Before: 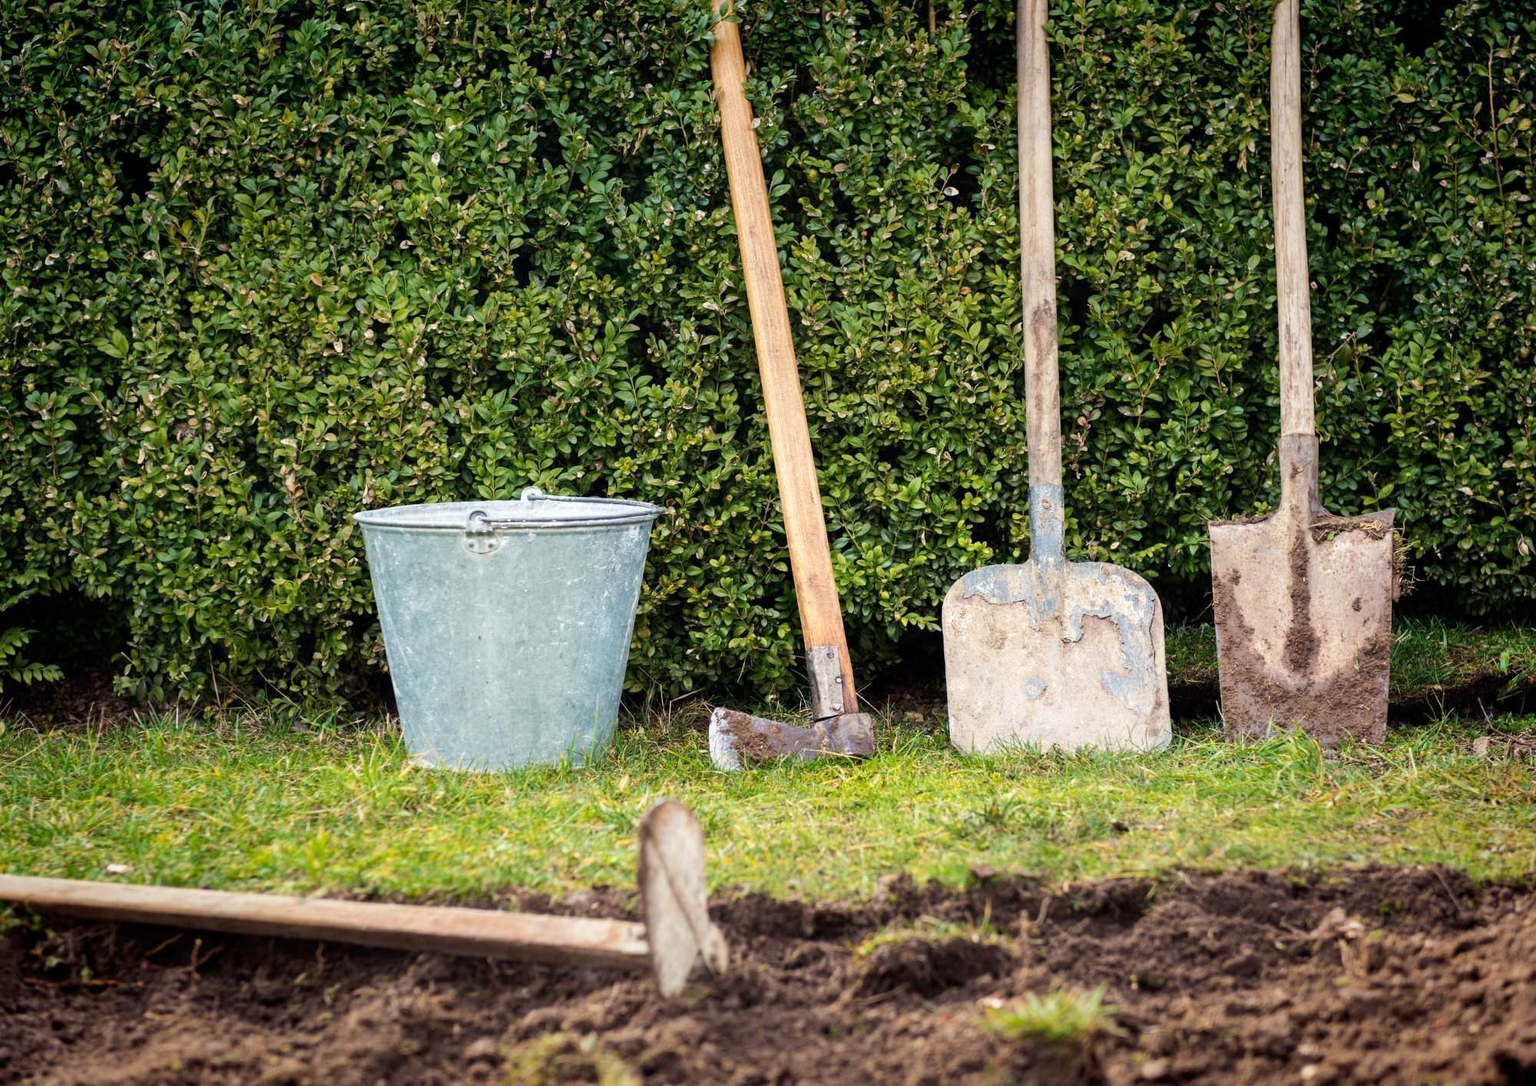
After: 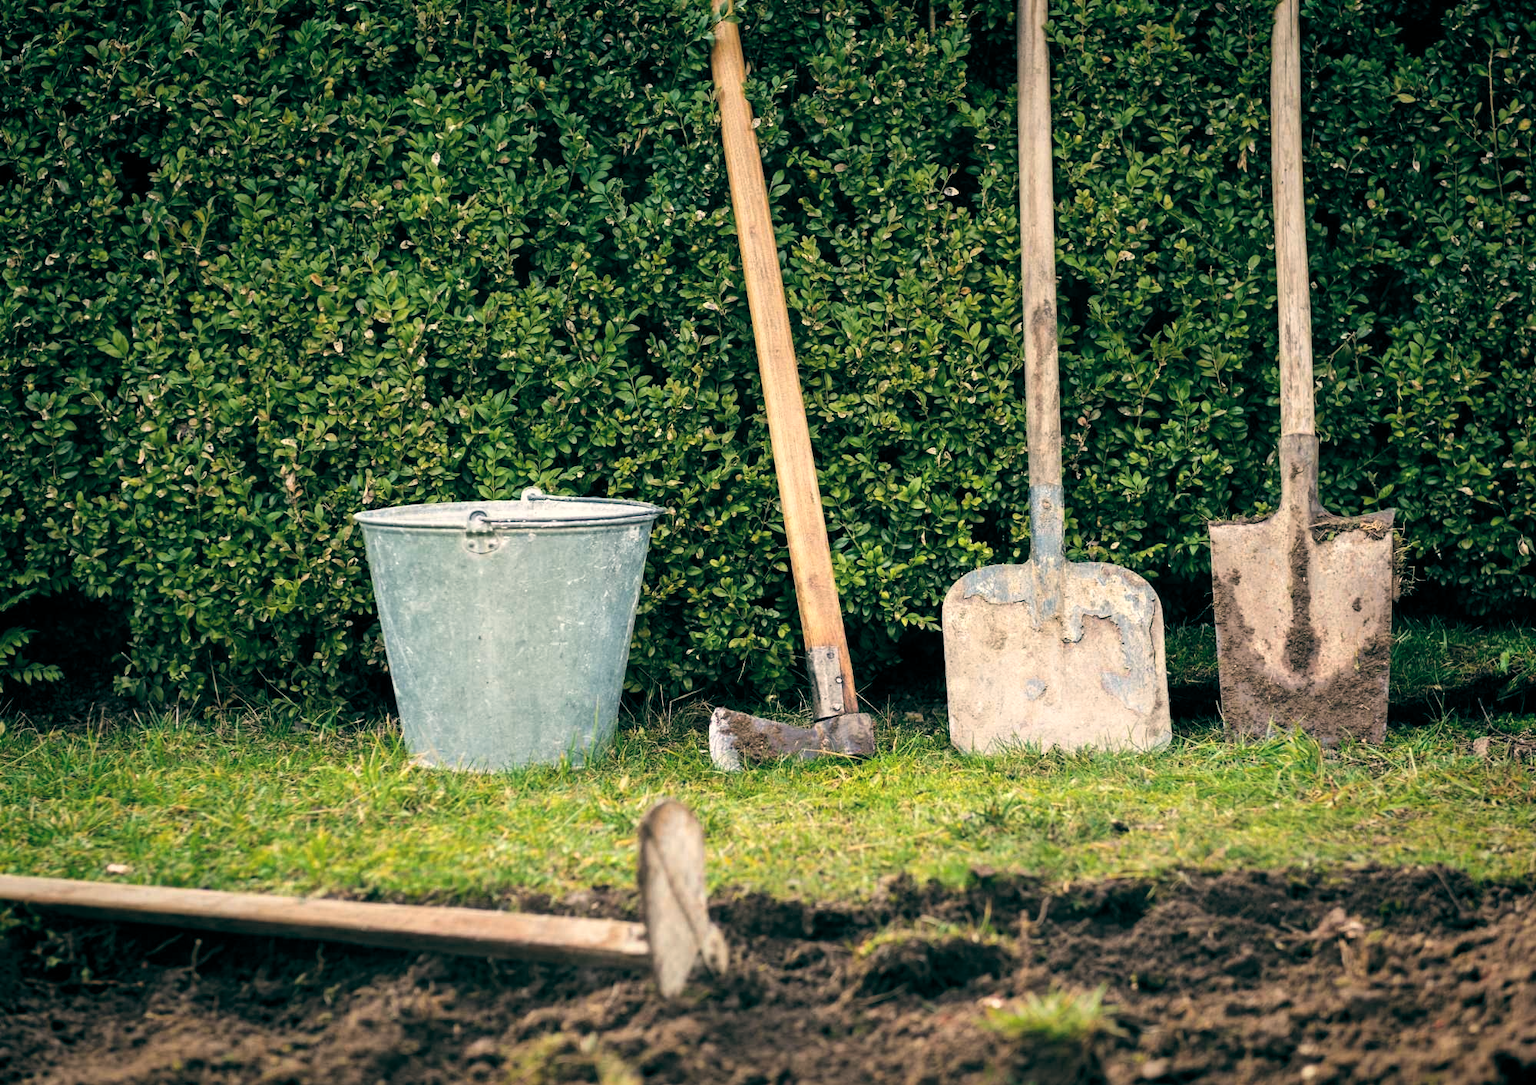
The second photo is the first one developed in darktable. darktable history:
levels: mode automatic, black 0.023%, white 99.97%, levels [0.062, 0.494, 0.925]
color balance: lift [1.005, 0.99, 1.007, 1.01], gamma [1, 0.979, 1.011, 1.021], gain [0.923, 1.098, 1.025, 0.902], input saturation 90.45%, contrast 7.73%, output saturation 105.91%
